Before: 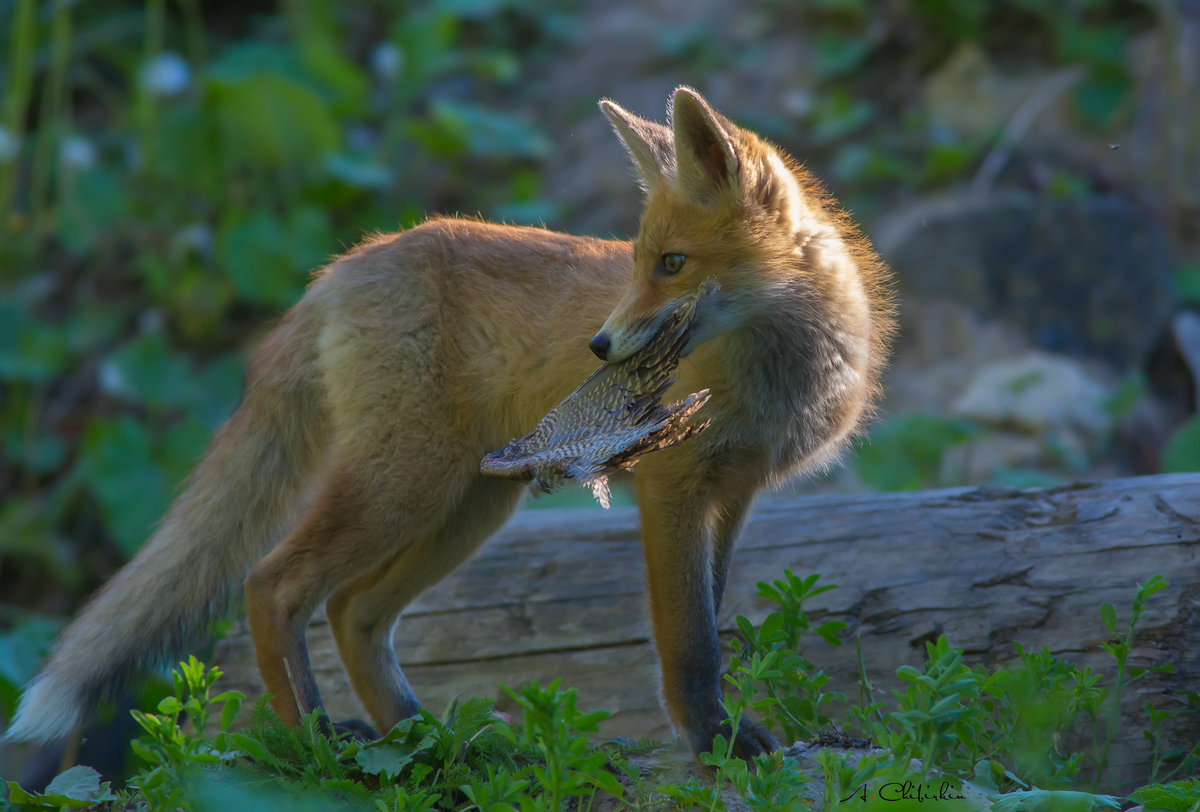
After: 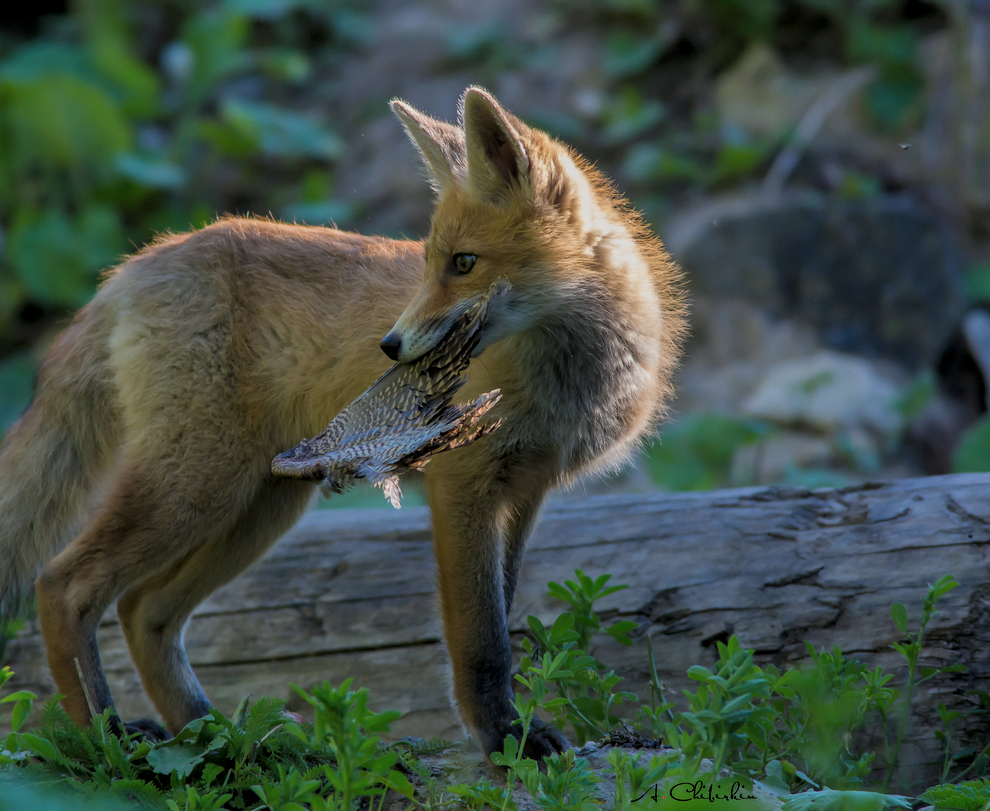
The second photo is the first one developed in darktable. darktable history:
crop: left 17.474%, bottom 0.033%
local contrast: on, module defaults
filmic rgb: black relative exposure -7.65 EV, white relative exposure 4.56 EV, threshold 2.98 EV, hardness 3.61, color science v4 (2020), enable highlight reconstruction true
